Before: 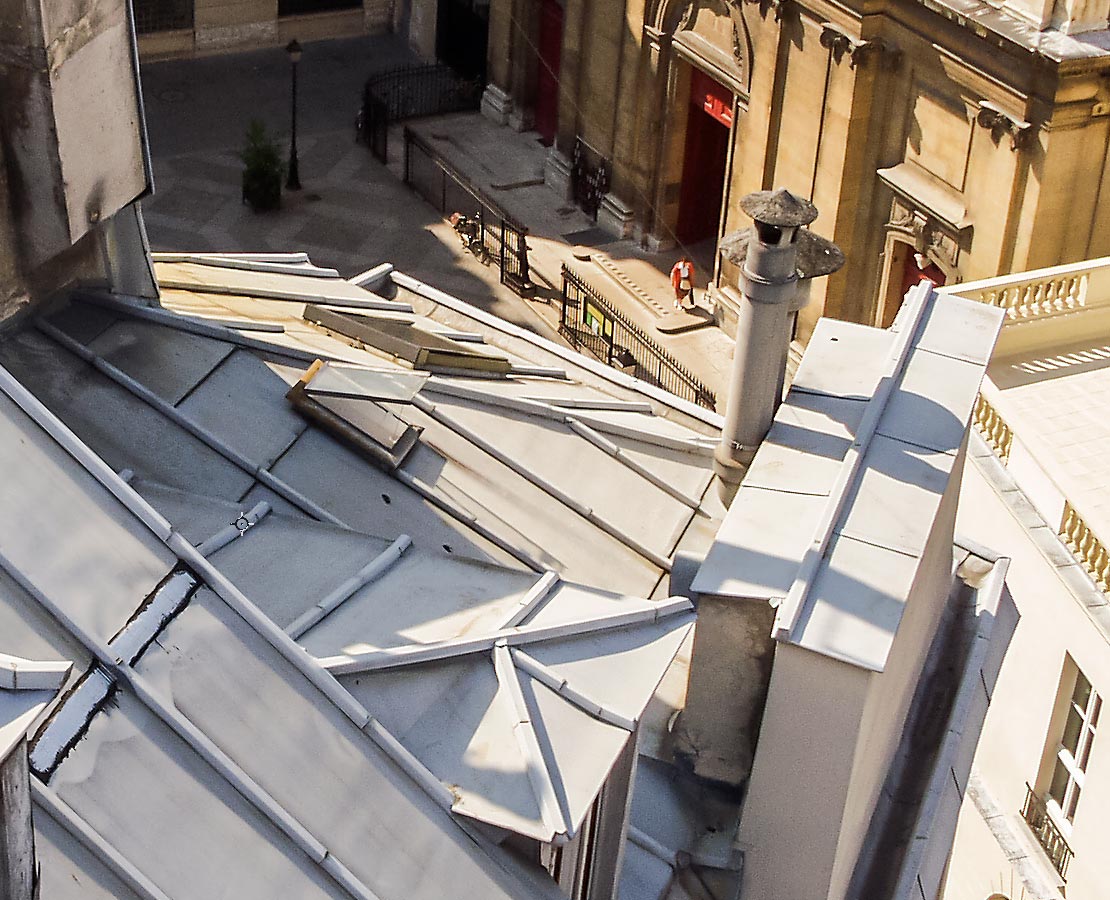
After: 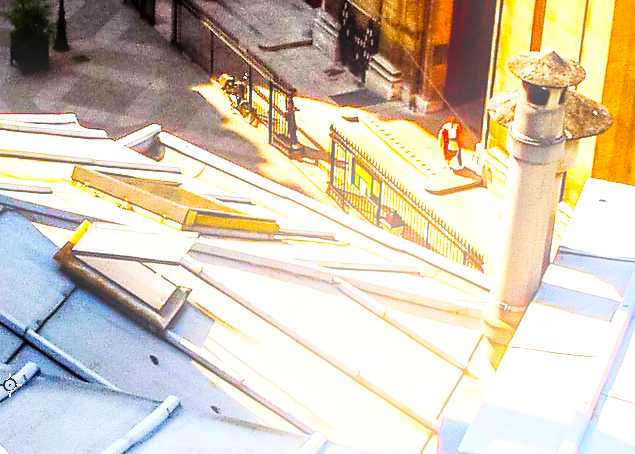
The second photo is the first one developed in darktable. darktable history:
color contrast: green-magenta contrast 1.2, blue-yellow contrast 1.2
exposure: exposure 0.207 EV, compensate highlight preservation false
crop: left 20.932%, top 15.471%, right 21.848%, bottom 34.081%
bloom: size 15%, threshold 97%, strength 7%
base curve: curves: ch0 [(0, 0) (0.007, 0.004) (0.027, 0.03) (0.046, 0.07) (0.207, 0.54) (0.442, 0.872) (0.673, 0.972) (1, 1)], preserve colors none
local contrast: detail 150%
color balance rgb: linear chroma grading › global chroma 15%, perceptual saturation grading › global saturation 30%
